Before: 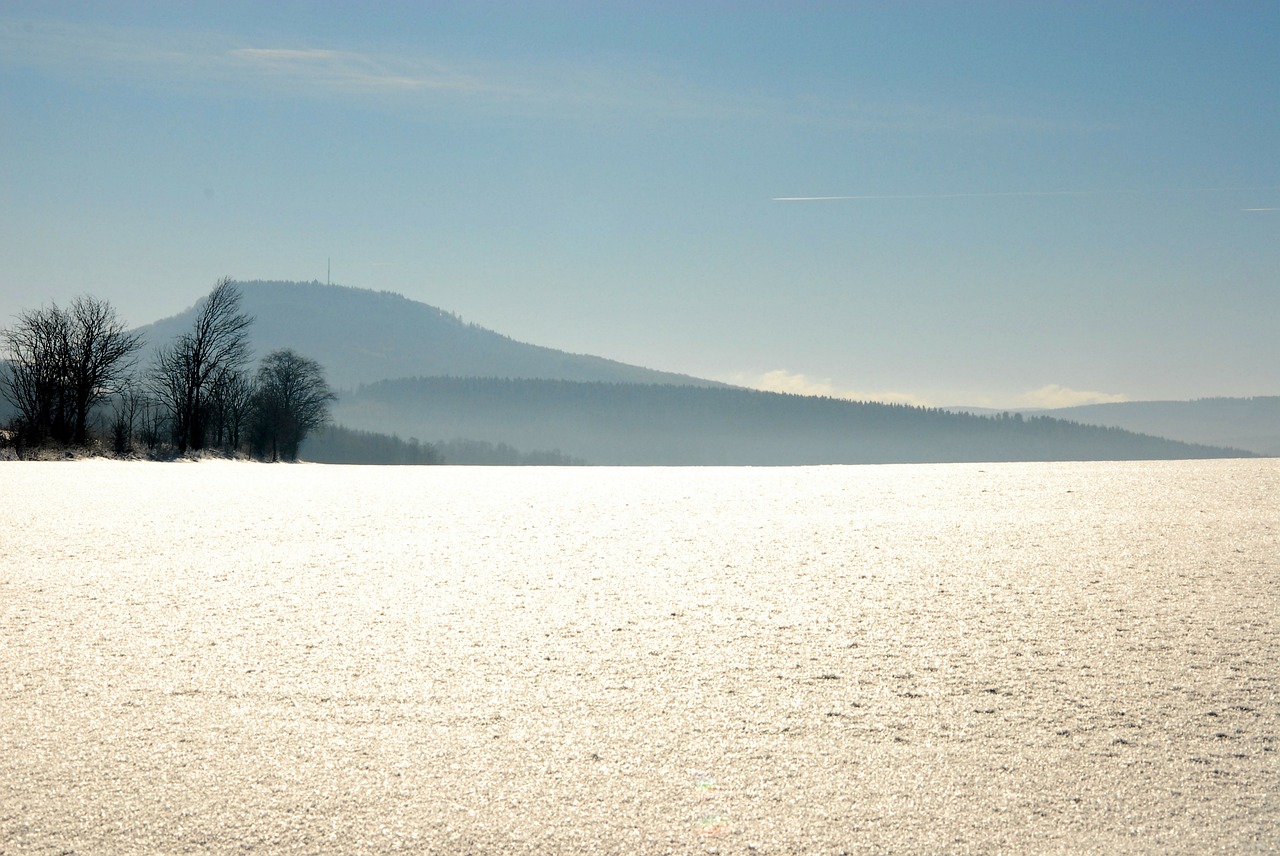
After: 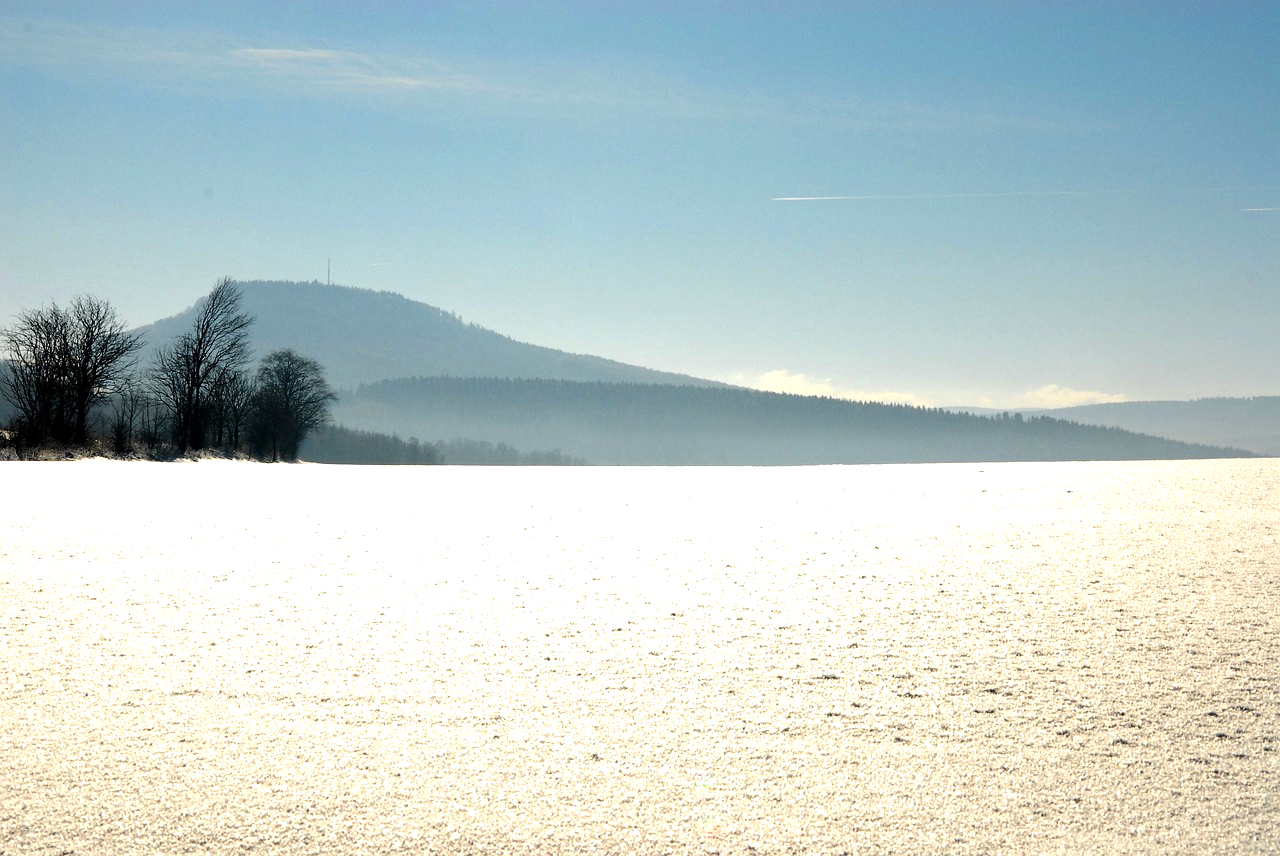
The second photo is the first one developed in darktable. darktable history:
color balance rgb: perceptual saturation grading › global saturation 0.111%, perceptual brilliance grading › highlights 12.808%, perceptual brilliance grading › mid-tones 7.555%, perceptual brilliance grading › shadows -17.966%, global vibrance 20%
levels: mode automatic
